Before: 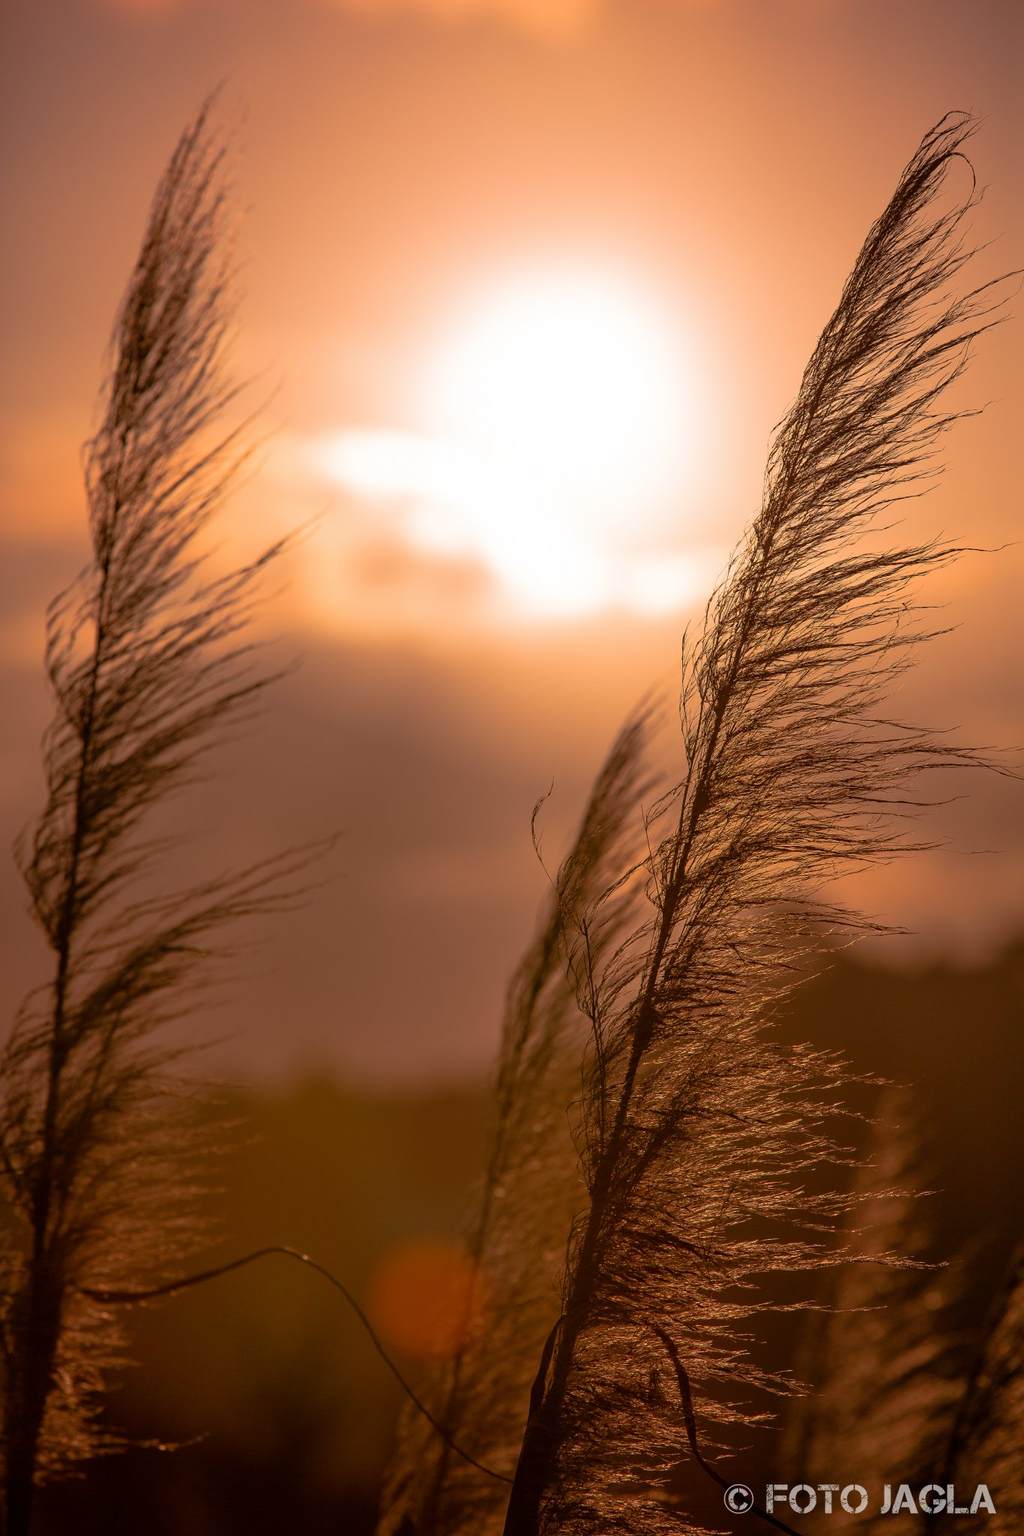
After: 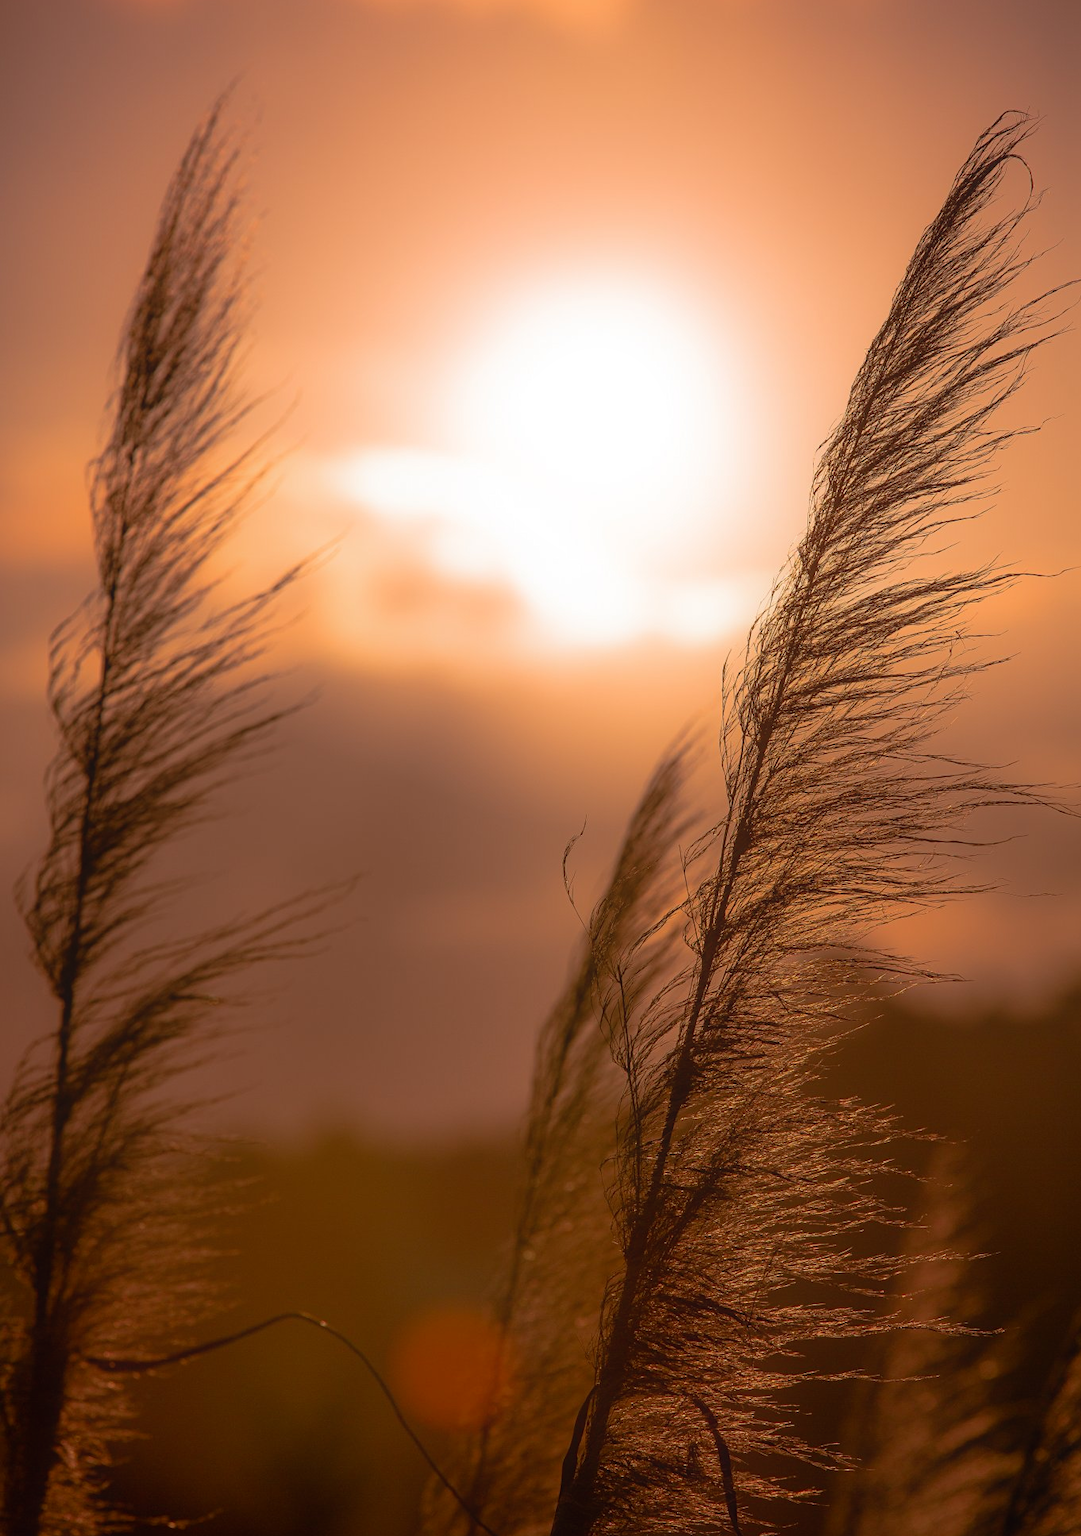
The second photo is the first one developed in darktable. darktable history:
contrast equalizer: y [[0.5, 0.486, 0.447, 0.446, 0.489, 0.5], [0.5 ×6], [0.5 ×6], [0 ×6], [0 ×6]]
crop: top 0.448%, right 0.264%, bottom 5.045%
